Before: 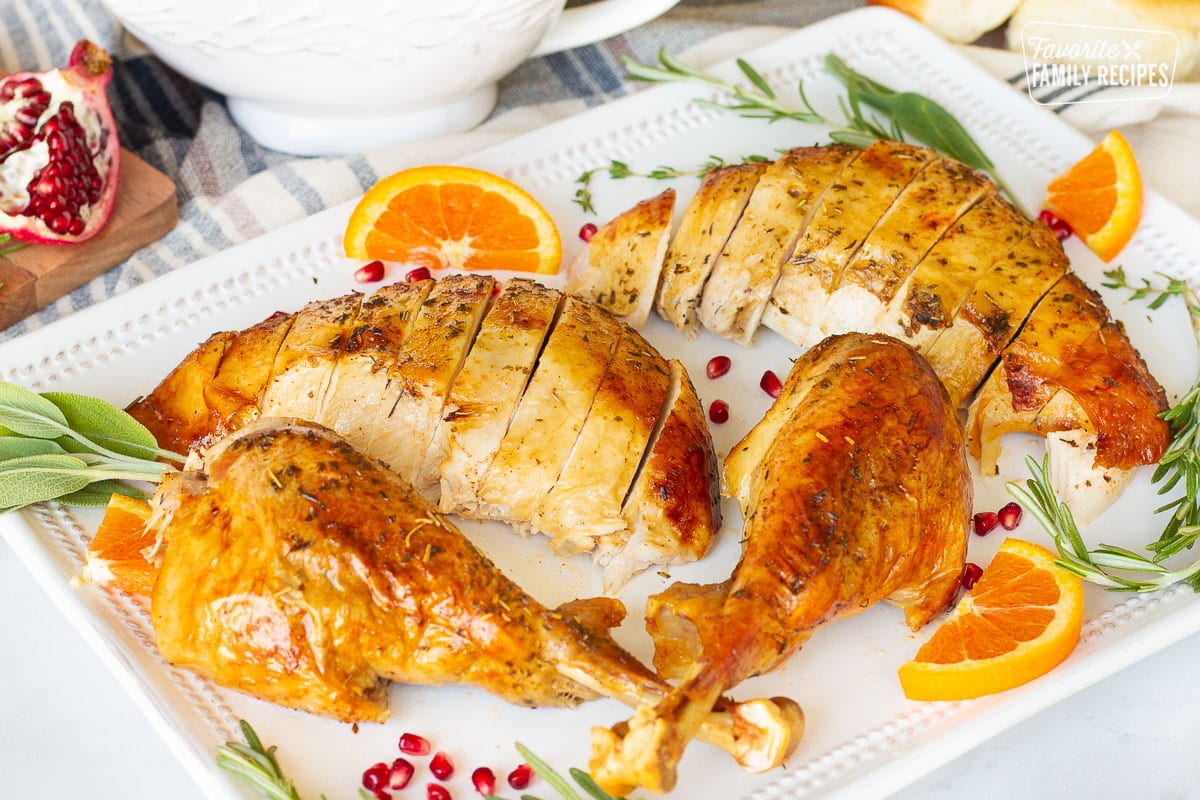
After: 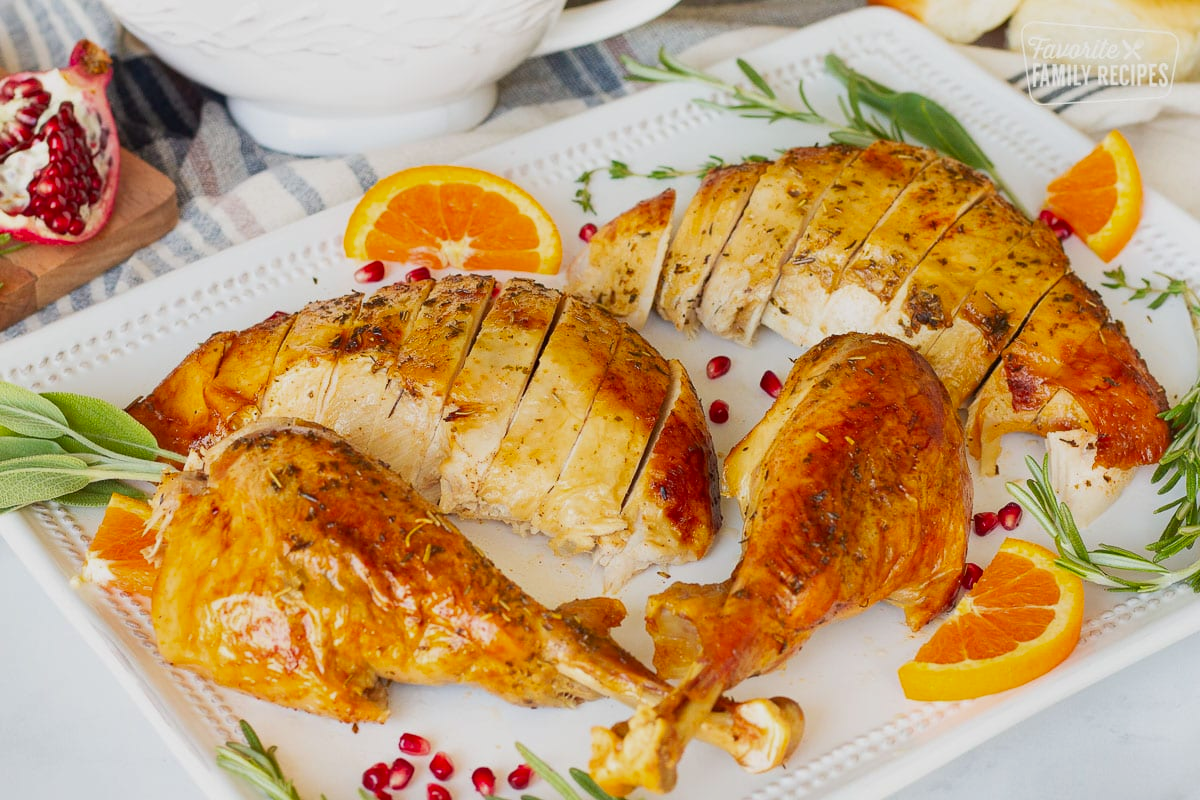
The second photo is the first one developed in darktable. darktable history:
shadows and highlights: radius 122.5, shadows 21.49, white point adjustment -9.58, highlights -14.09, soften with gaussian
